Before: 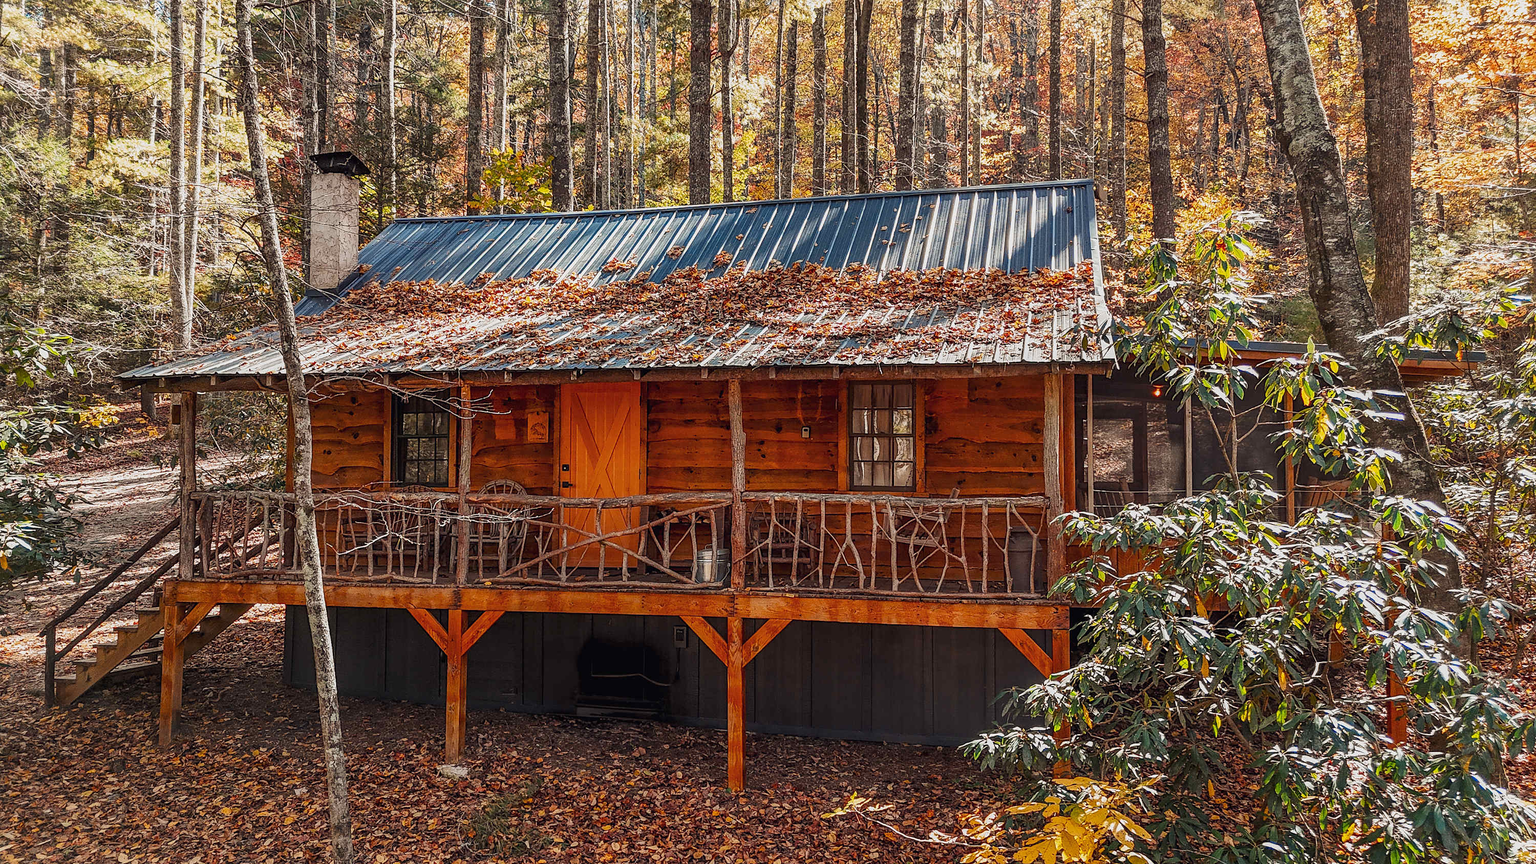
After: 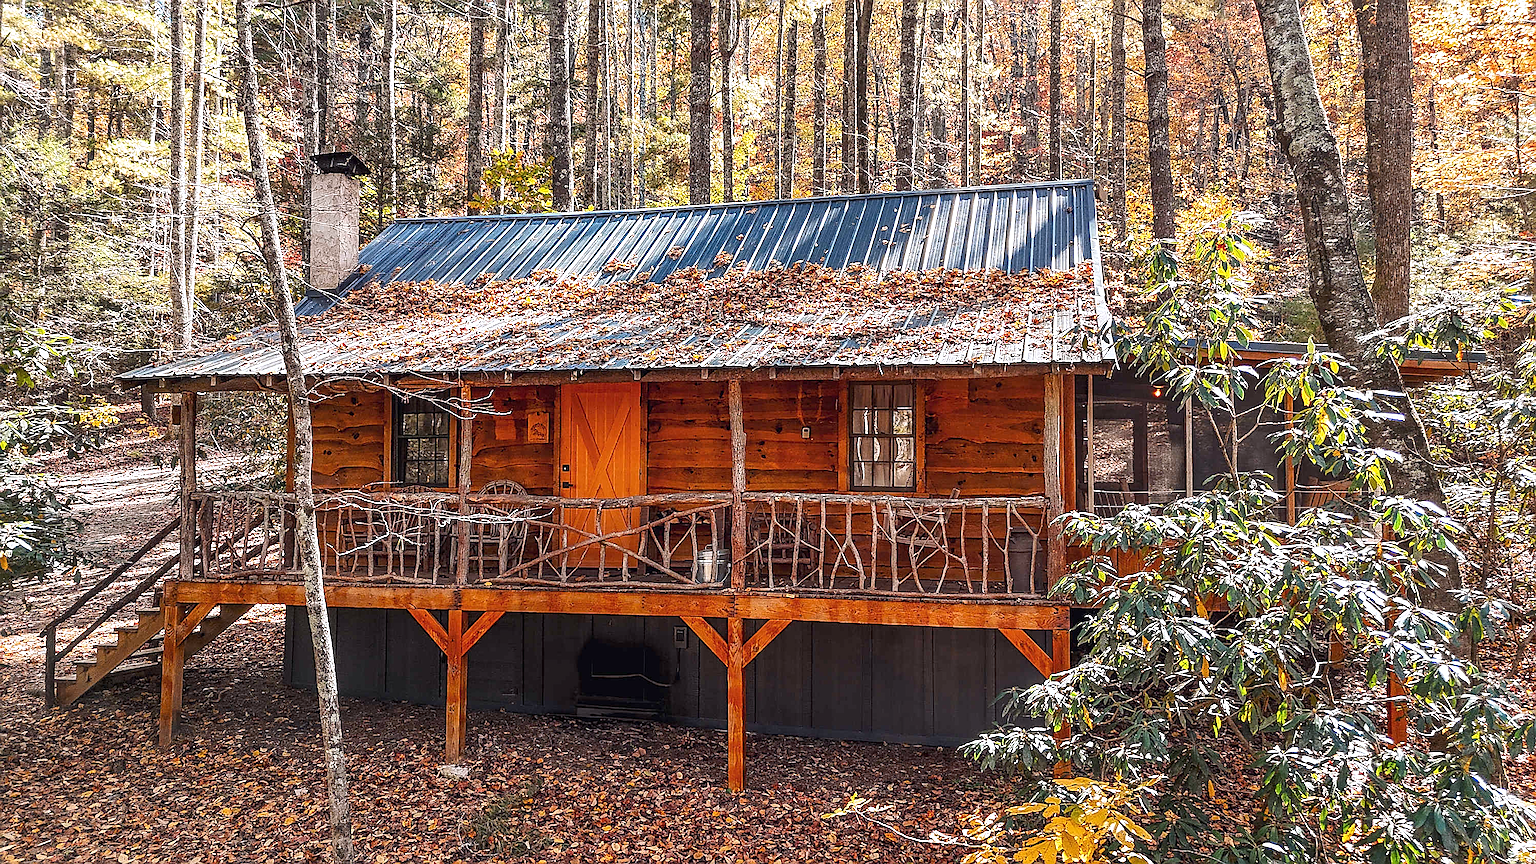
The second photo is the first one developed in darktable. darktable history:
white balance: red 0.984, blue 1.059
exposure: exposure 0.493 EV, compensate highlight preservation false
sharpen: amount 0.75
